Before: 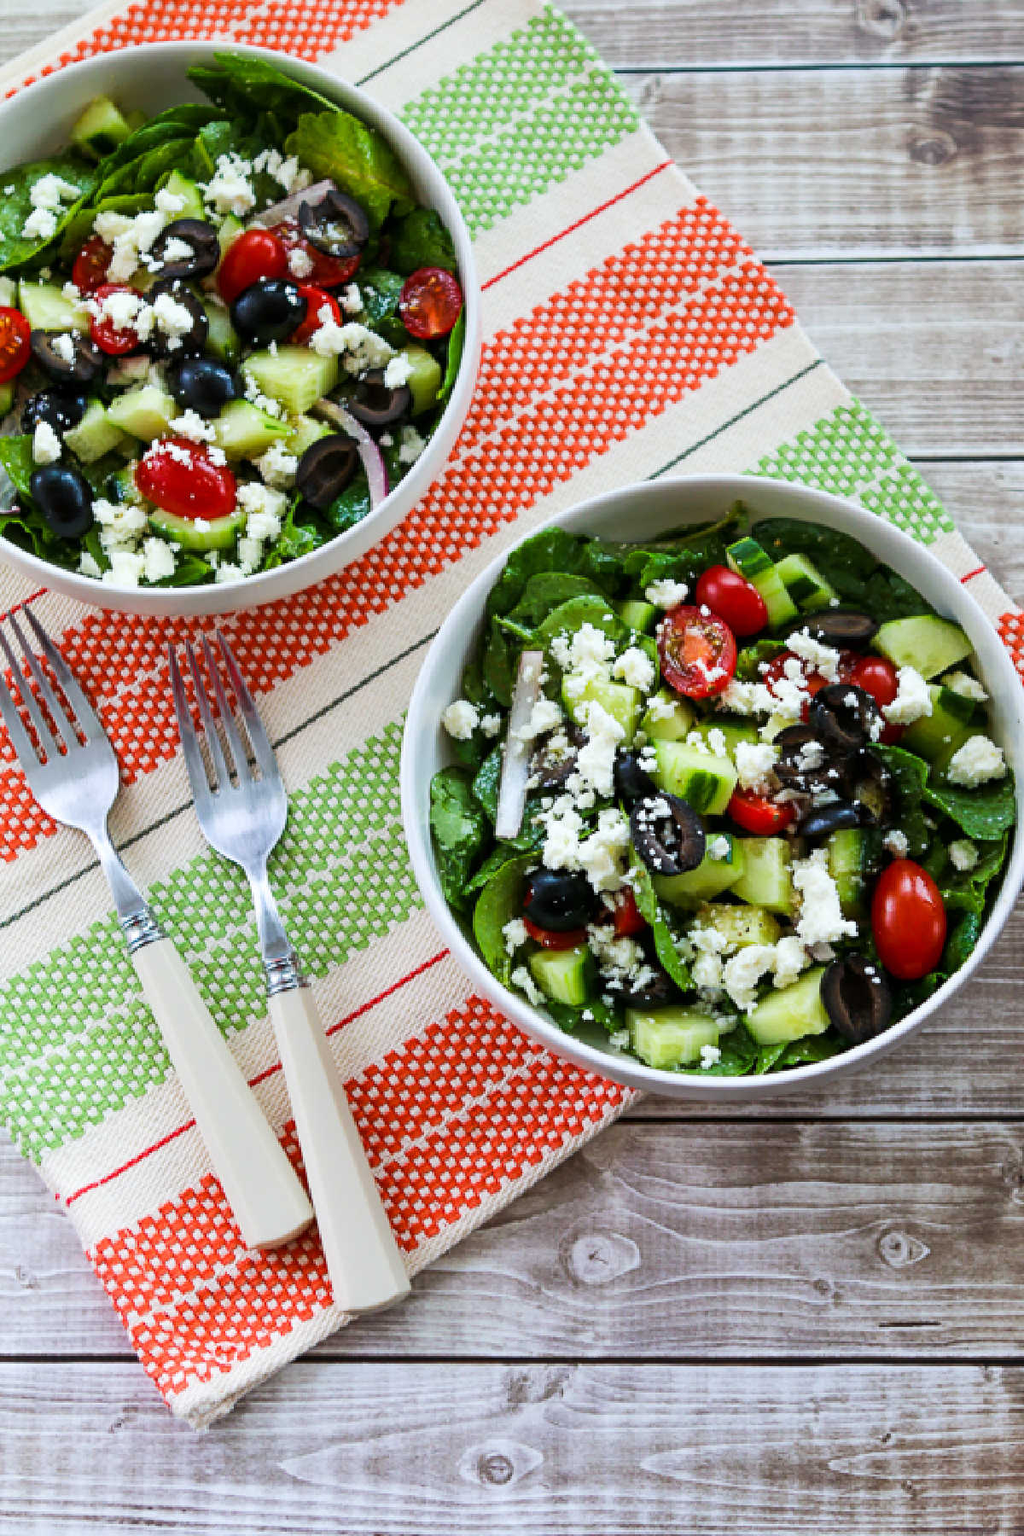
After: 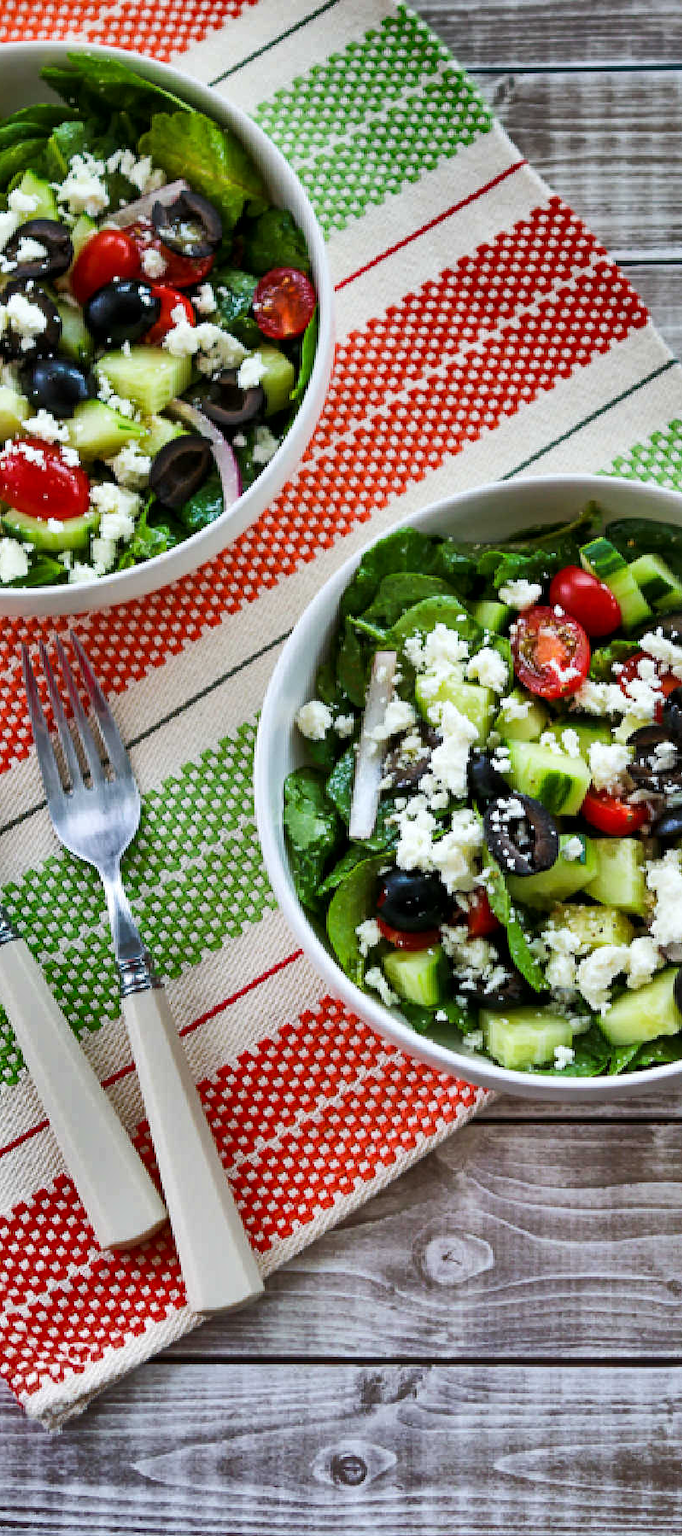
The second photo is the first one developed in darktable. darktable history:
local contrast: mode bilateral grid, contrast 21, coarseness 49, detail 119%, midtone range 0.2
shadows and highlights: shadows 20.81, highlights -82.9, soften with gaussian
crop and rotate: left 14.382%, right 18.989%
